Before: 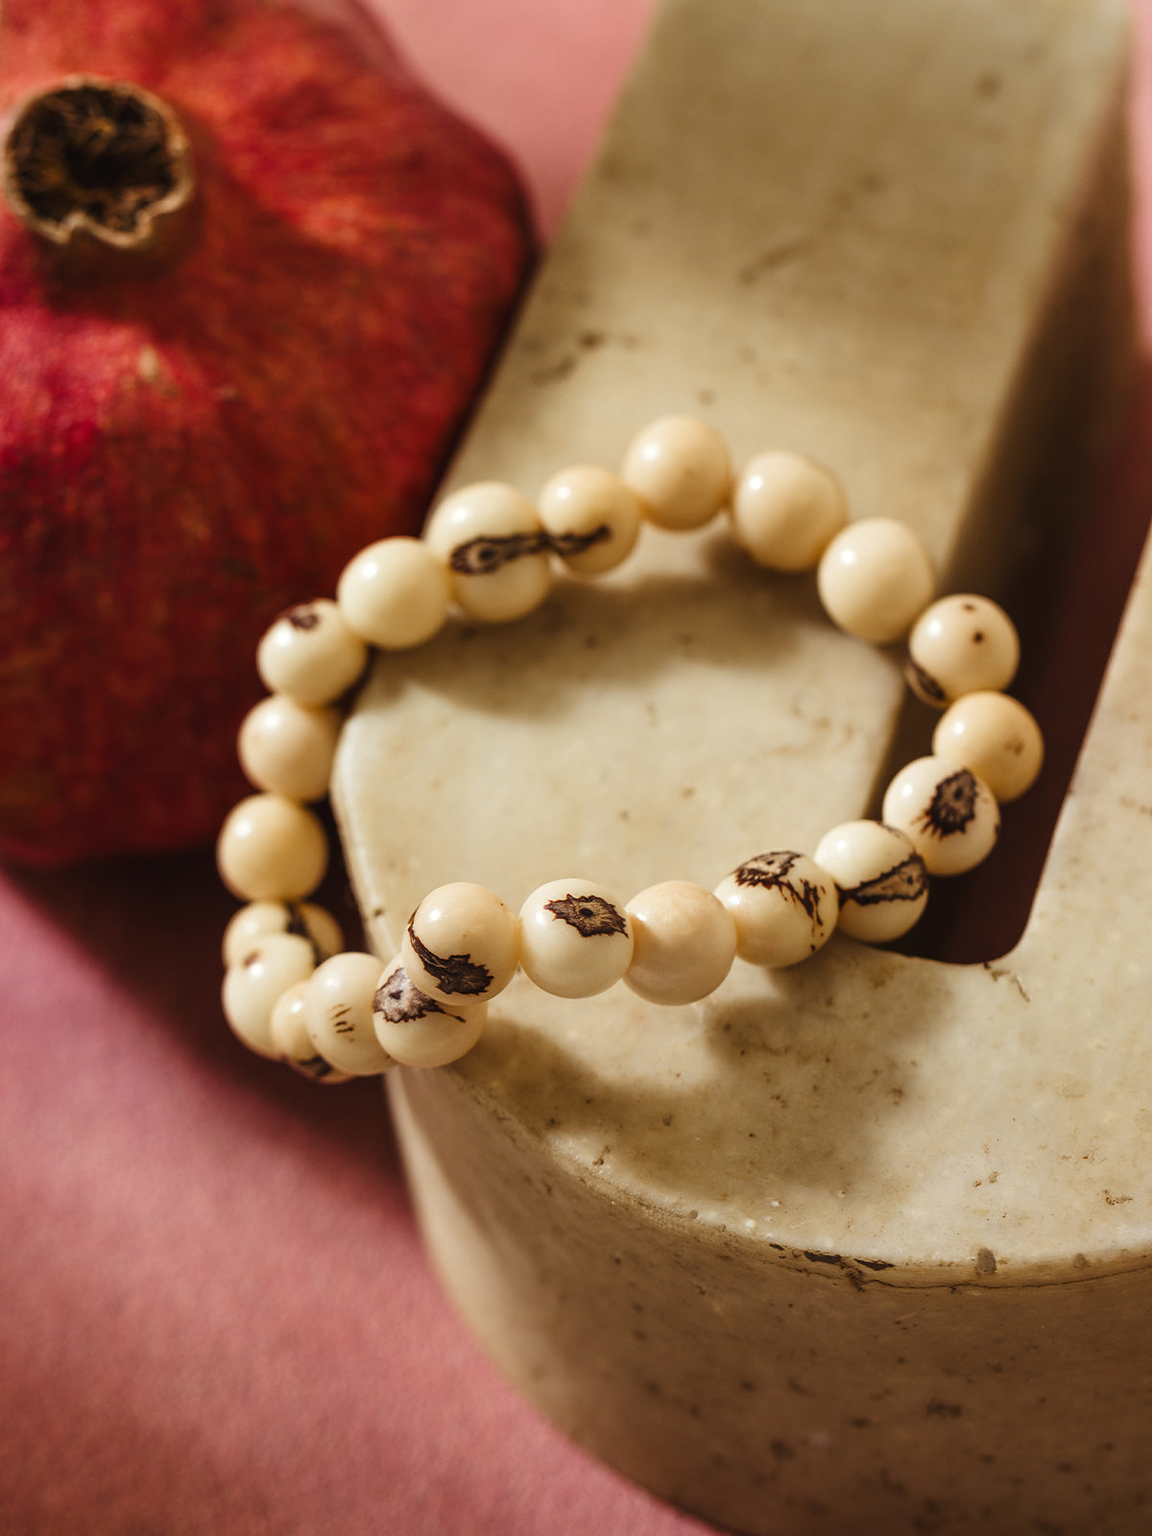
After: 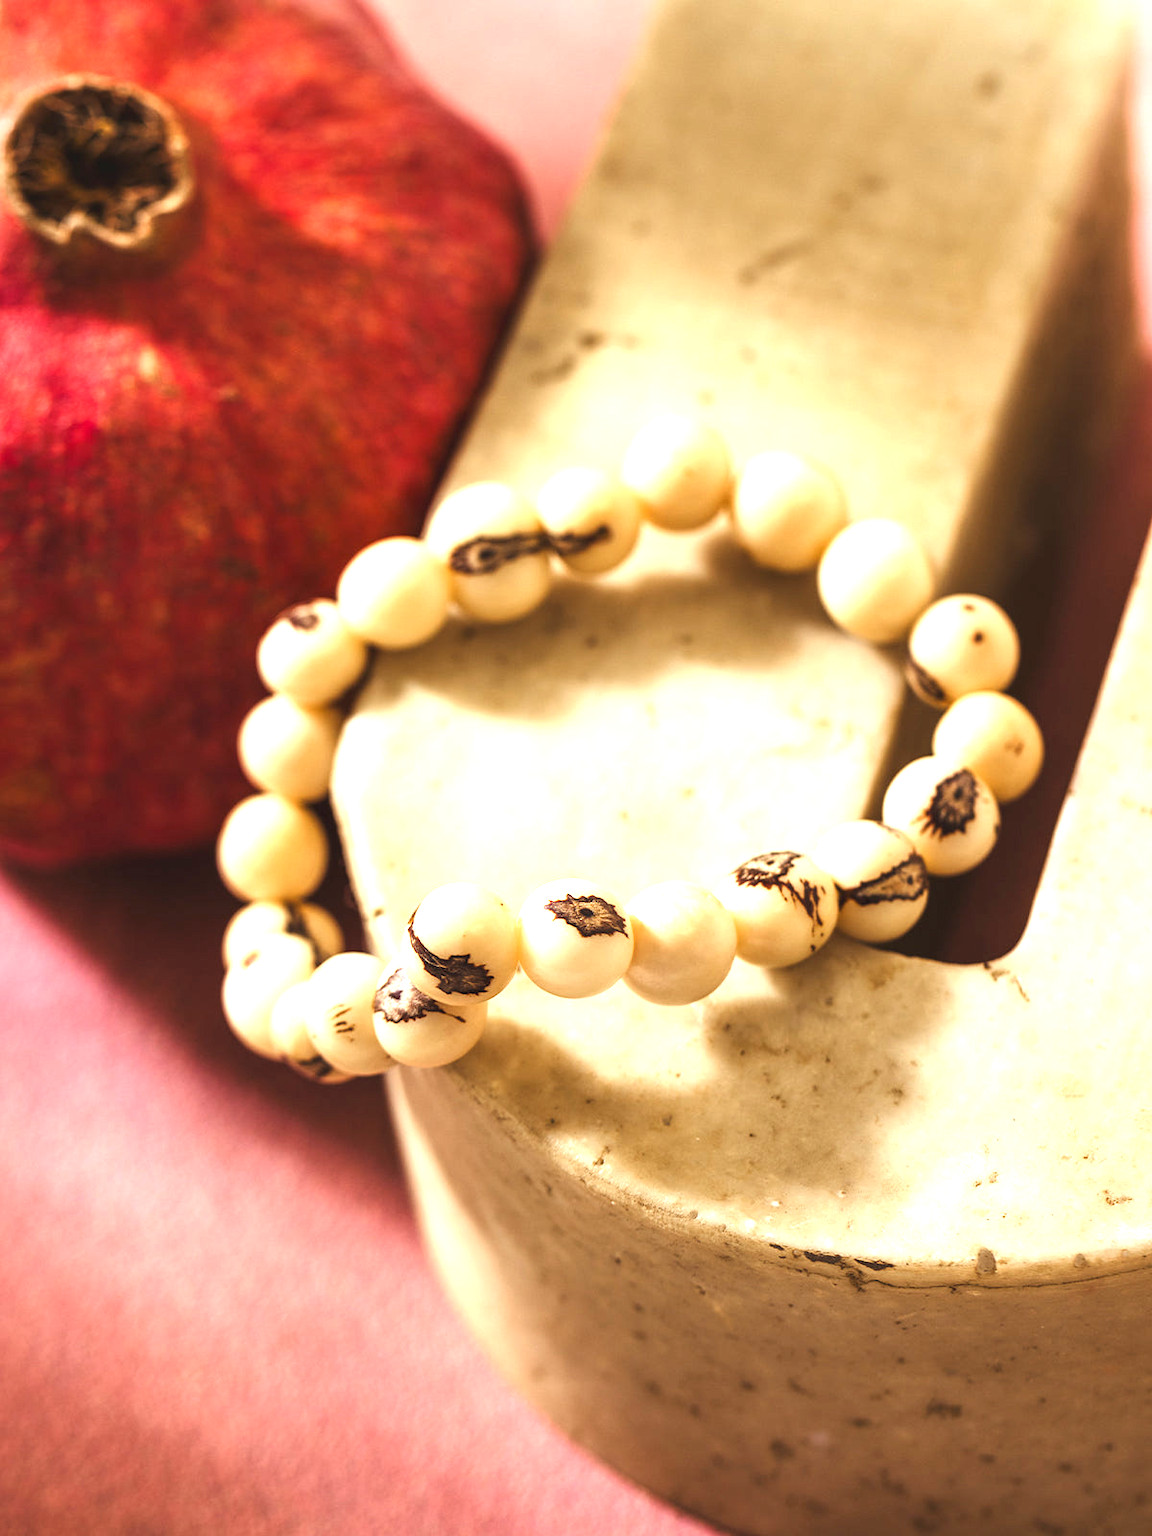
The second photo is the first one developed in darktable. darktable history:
exposure: black level correction 0, exposure 1.363 EV, compensate highlight preservation false
